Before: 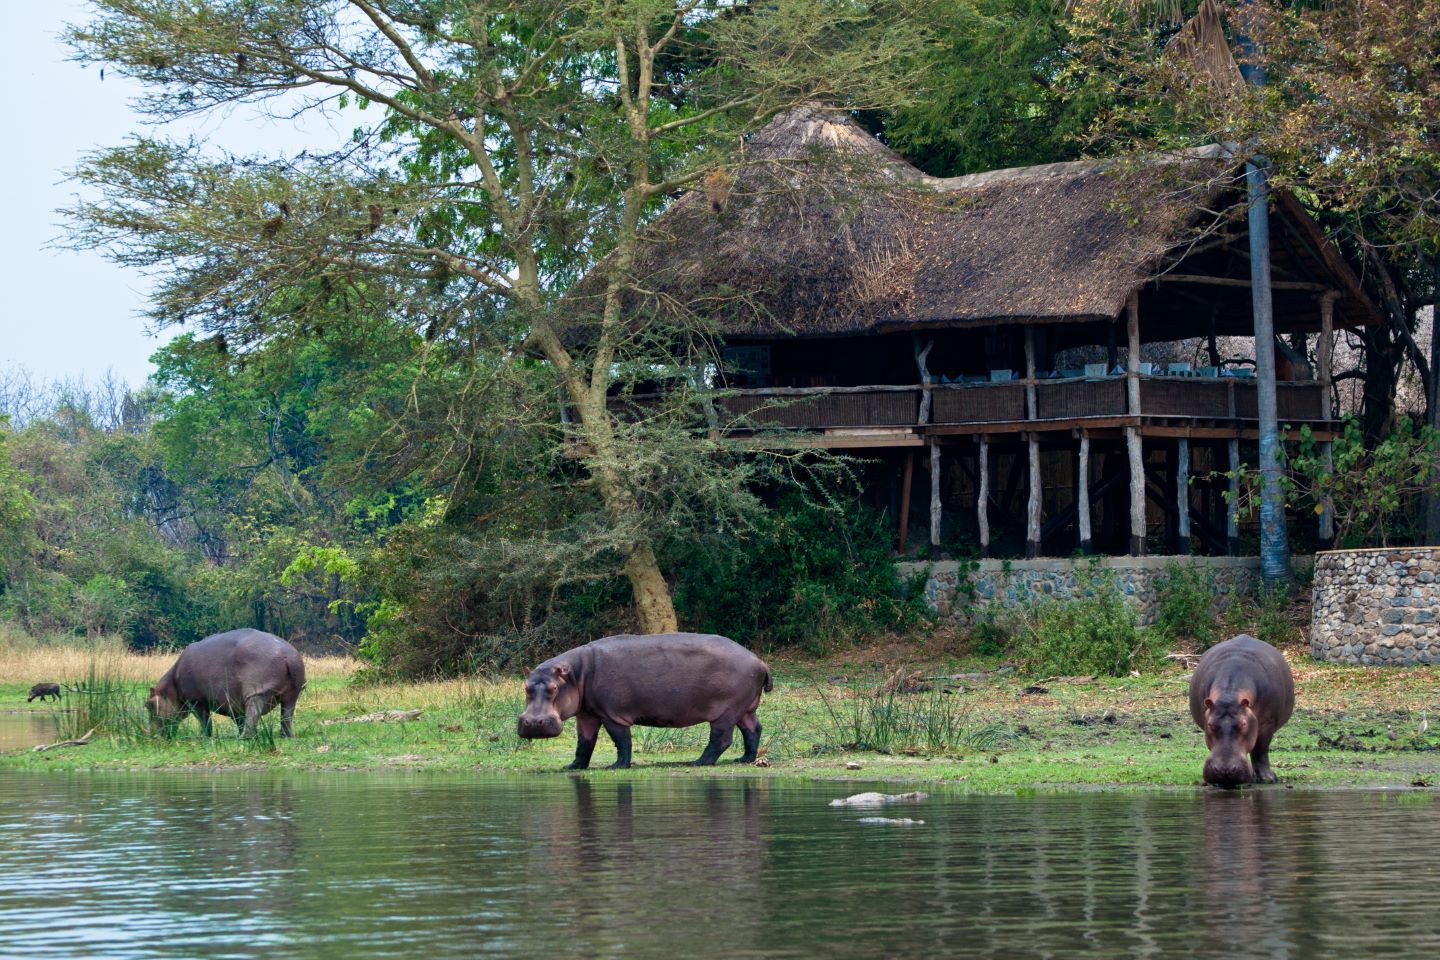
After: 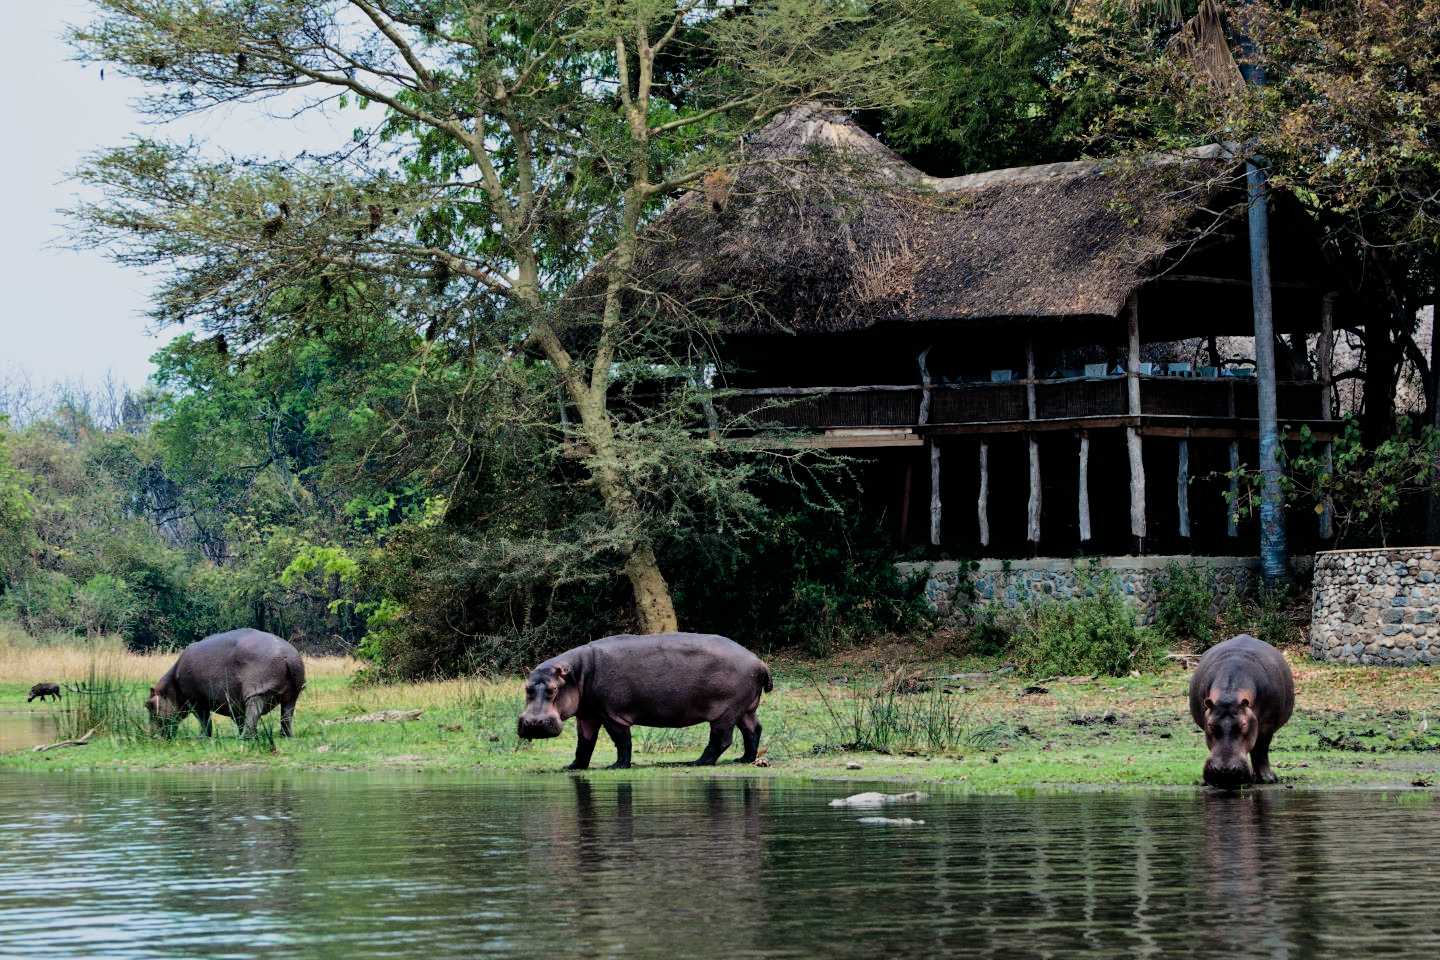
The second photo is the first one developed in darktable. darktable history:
filmic rgb: black relative exposure -5.02 EV, white relative exposure 3.98 EV, threshold 5.98 EV, hardness 2.89, contrast 1.301, highlights saturation mix -30.25%, enable highlight reconstruction true
